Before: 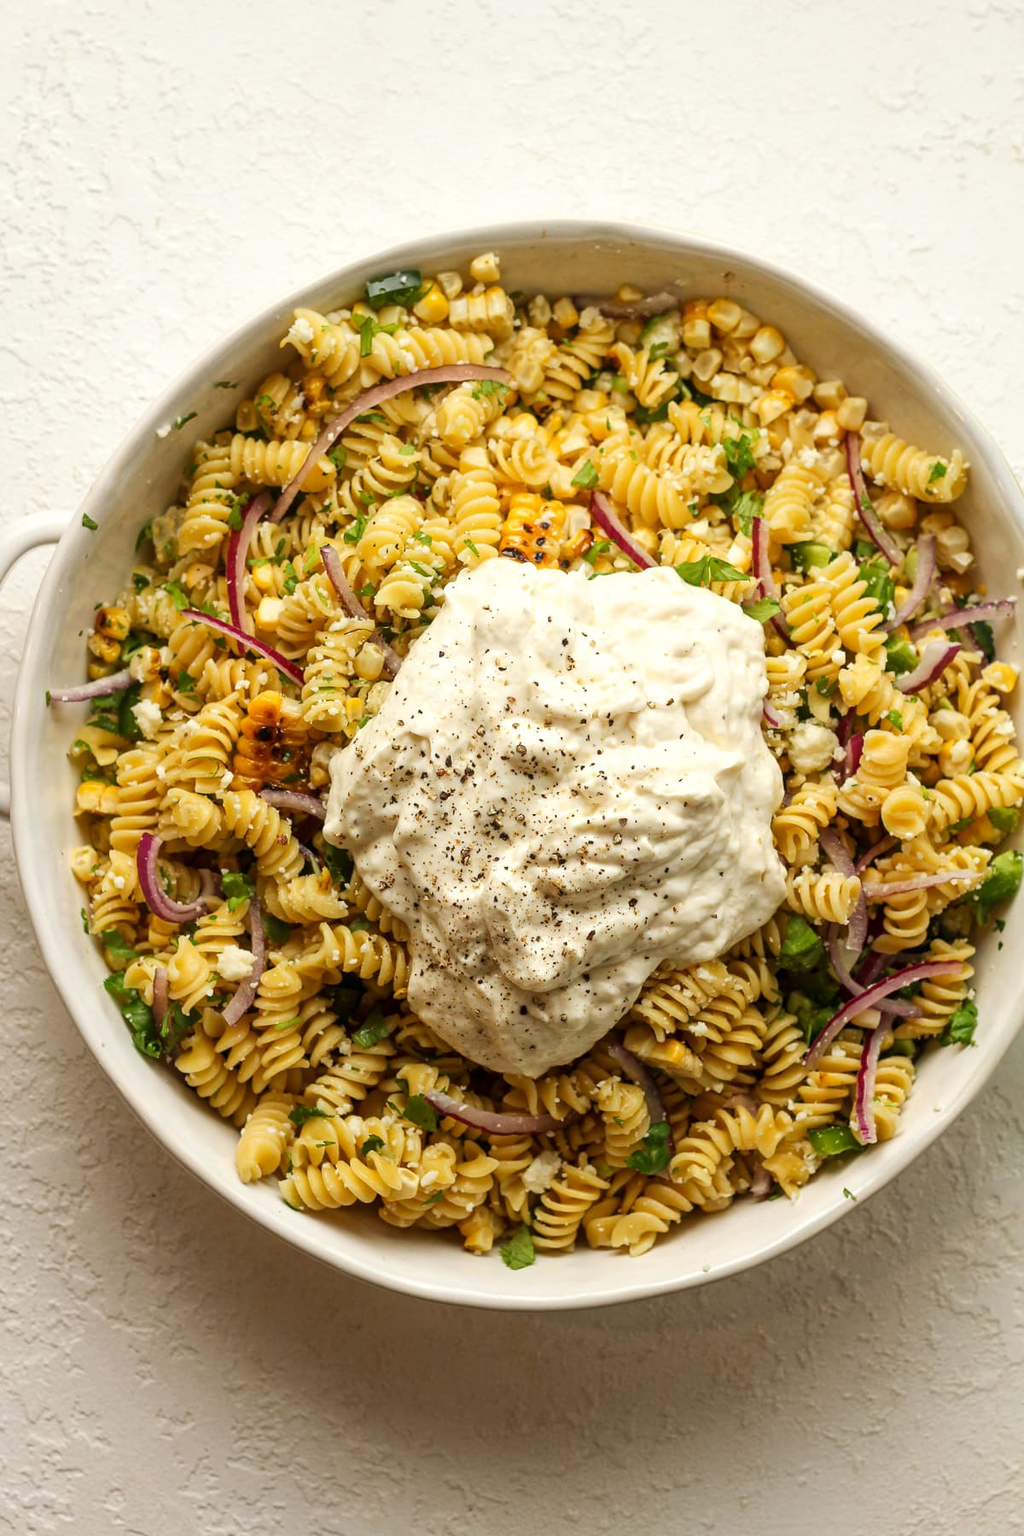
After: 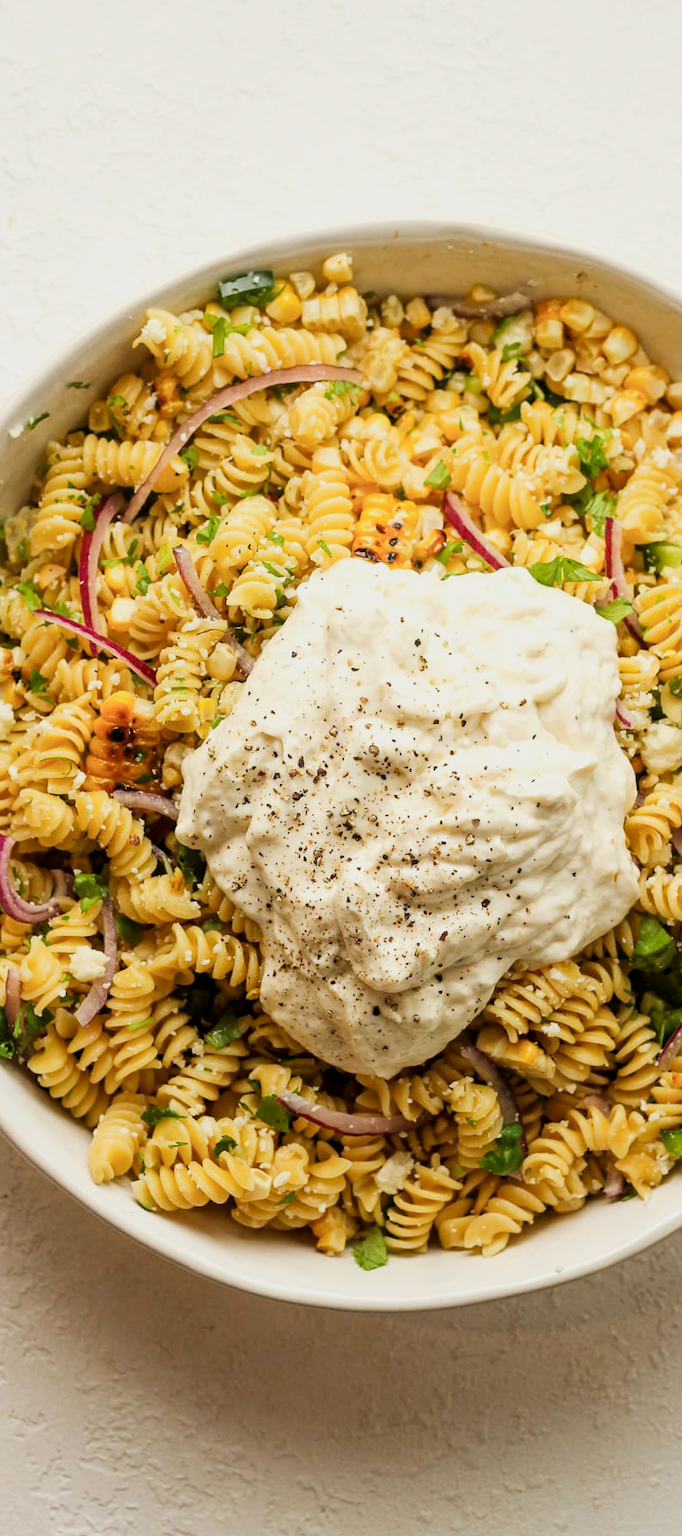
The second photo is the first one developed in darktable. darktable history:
exposure: black level correction 0.001, exposure 0.499 EV, compensate highlight preservation false
filmic rgb: black relative exposure -8.02 EV, white relative exposure 4.03 EV, hardness 4.16, contrast in shadows safe
crop and rotate: left 14.491%, right 18.865%
